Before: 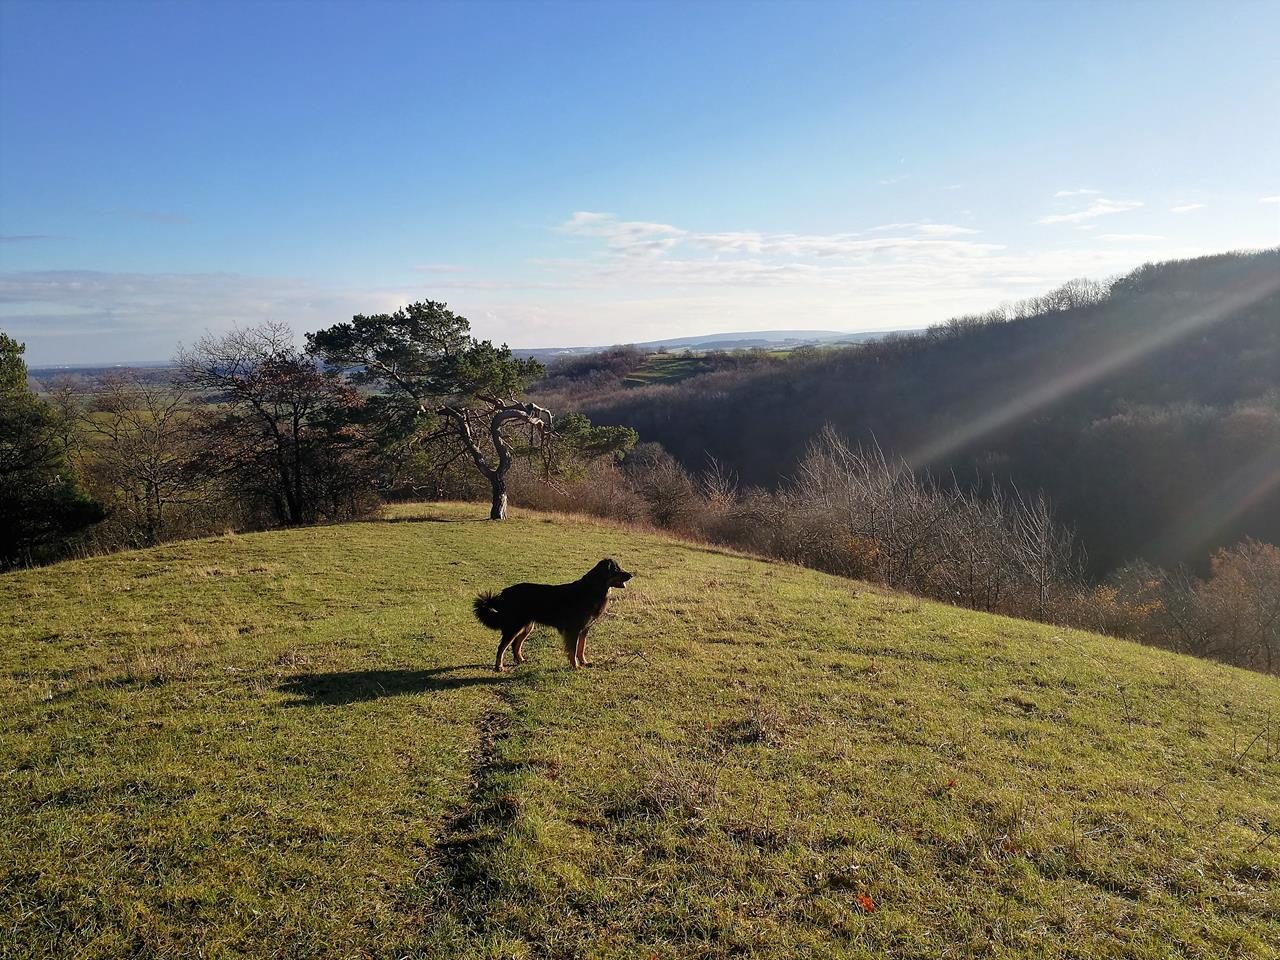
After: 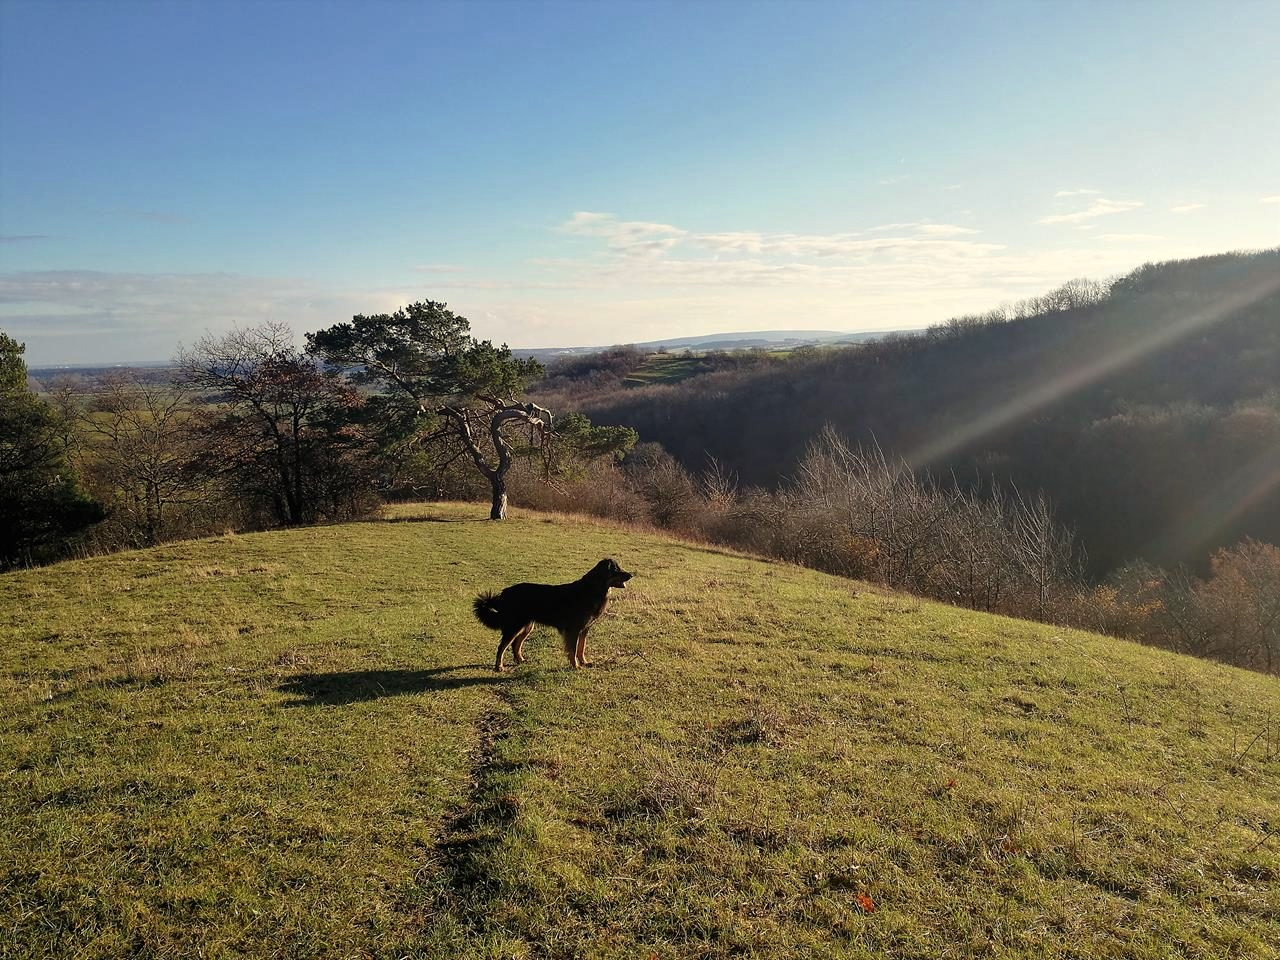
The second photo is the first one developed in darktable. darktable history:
contrast brightness saturation: saturation -0.05
white balance: red 1.029, blue 0.92
